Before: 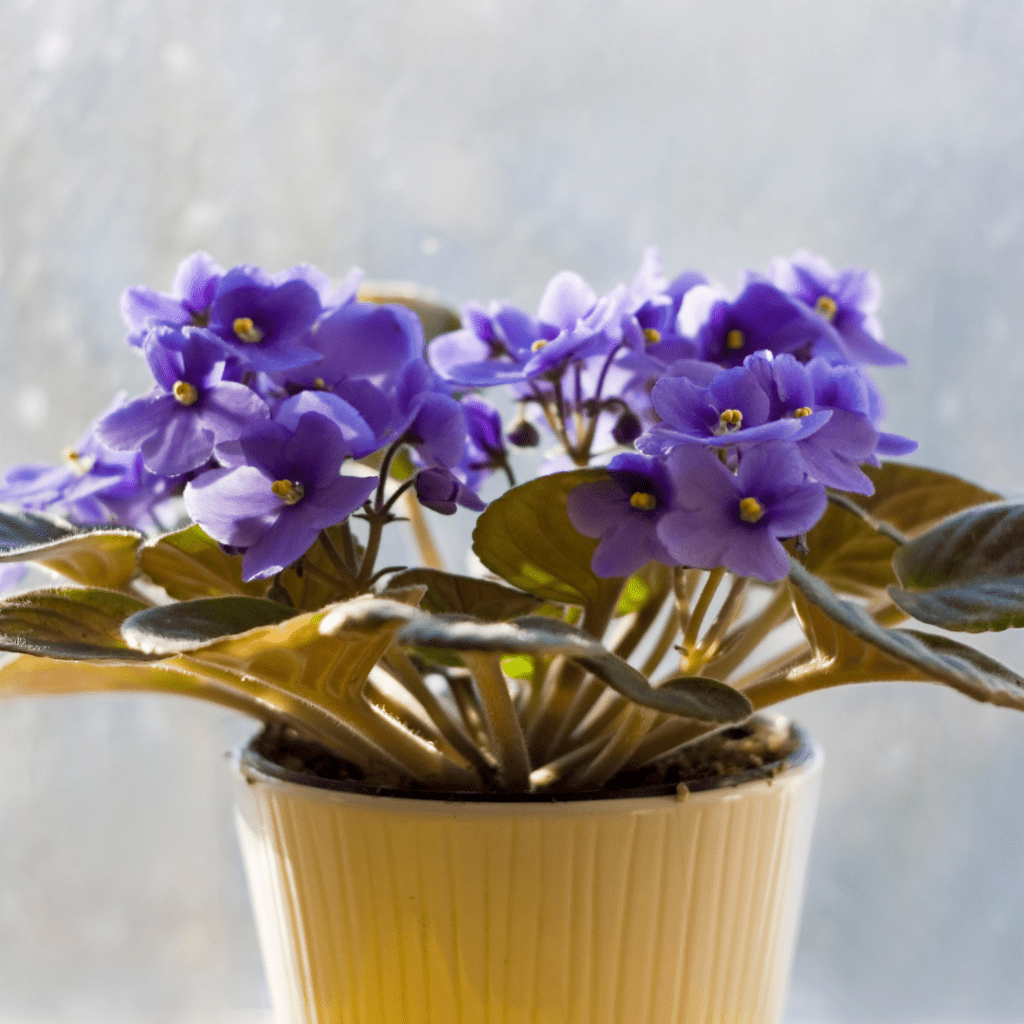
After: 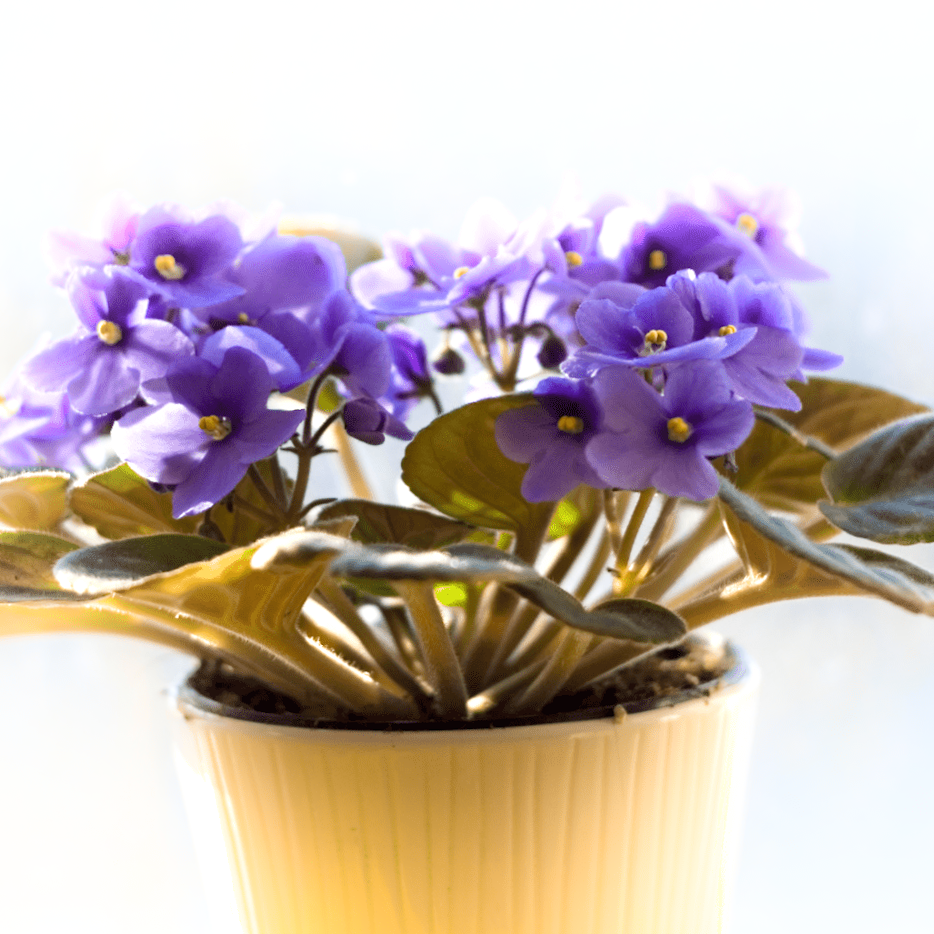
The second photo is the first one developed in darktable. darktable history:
shadows and highlights: shadows -21.3, highlights 100, soften with gaussian
exposure: black level correction 0, exposure 0.5 EV, compensate exposure bias true, compensate highlight preservation false
crop and rotate: angle 1.96°, left 5.673%, top 5.673%
